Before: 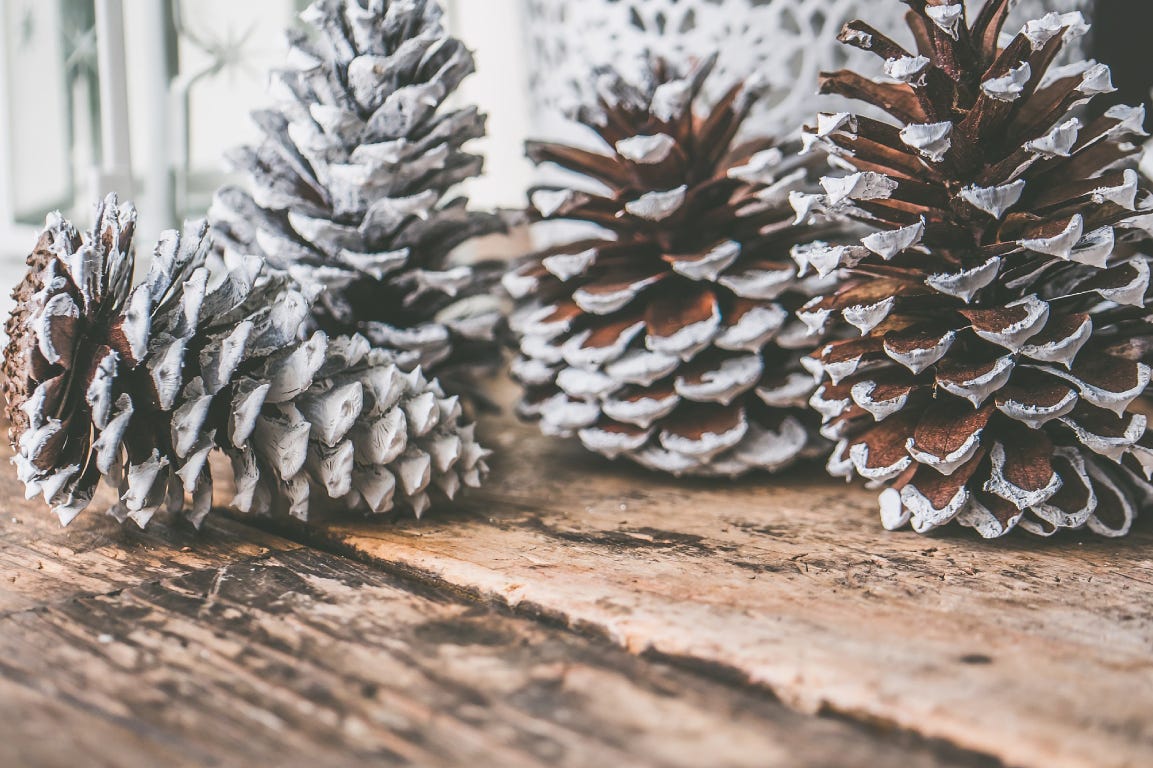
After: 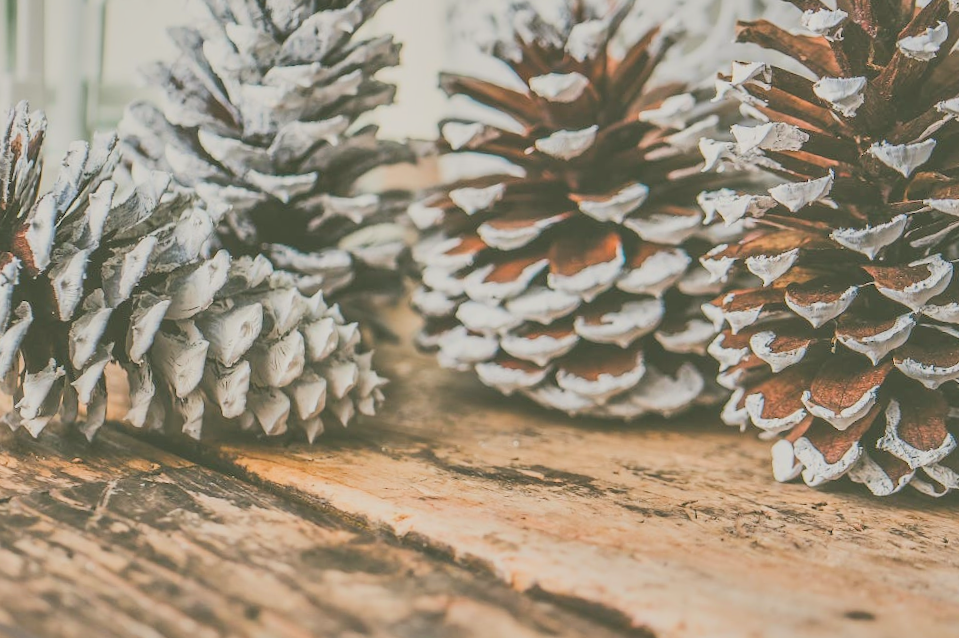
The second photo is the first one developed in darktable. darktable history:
filmic rgb: black relative exposure -7.65 EV, white relative exposure 4.56 EV, hardness 3.61, color science v6 (2022)
contrast brightness saturation: contrast -0.1, brightness 0.05, saturation 0.08
color balance: mode lift, gamma, gain (sRGB), lift [1.04, 1, 1, 0.97], gamma [1.01, 1, 1, 0.97], gain [0.96, 1, 1, 0.97]
crop and rotate: angle -3.27°, left 5.211%, top 5.211%, right 4.607%, bottom 4.607%
white balance: red 1.009, blue 0.985
shadows and highlights: shadows 22.7, highlights -48.71, soften with gaussian
exposure: black level correction -0.002, exposure 0.54 EV, compensate highlight preservation false
